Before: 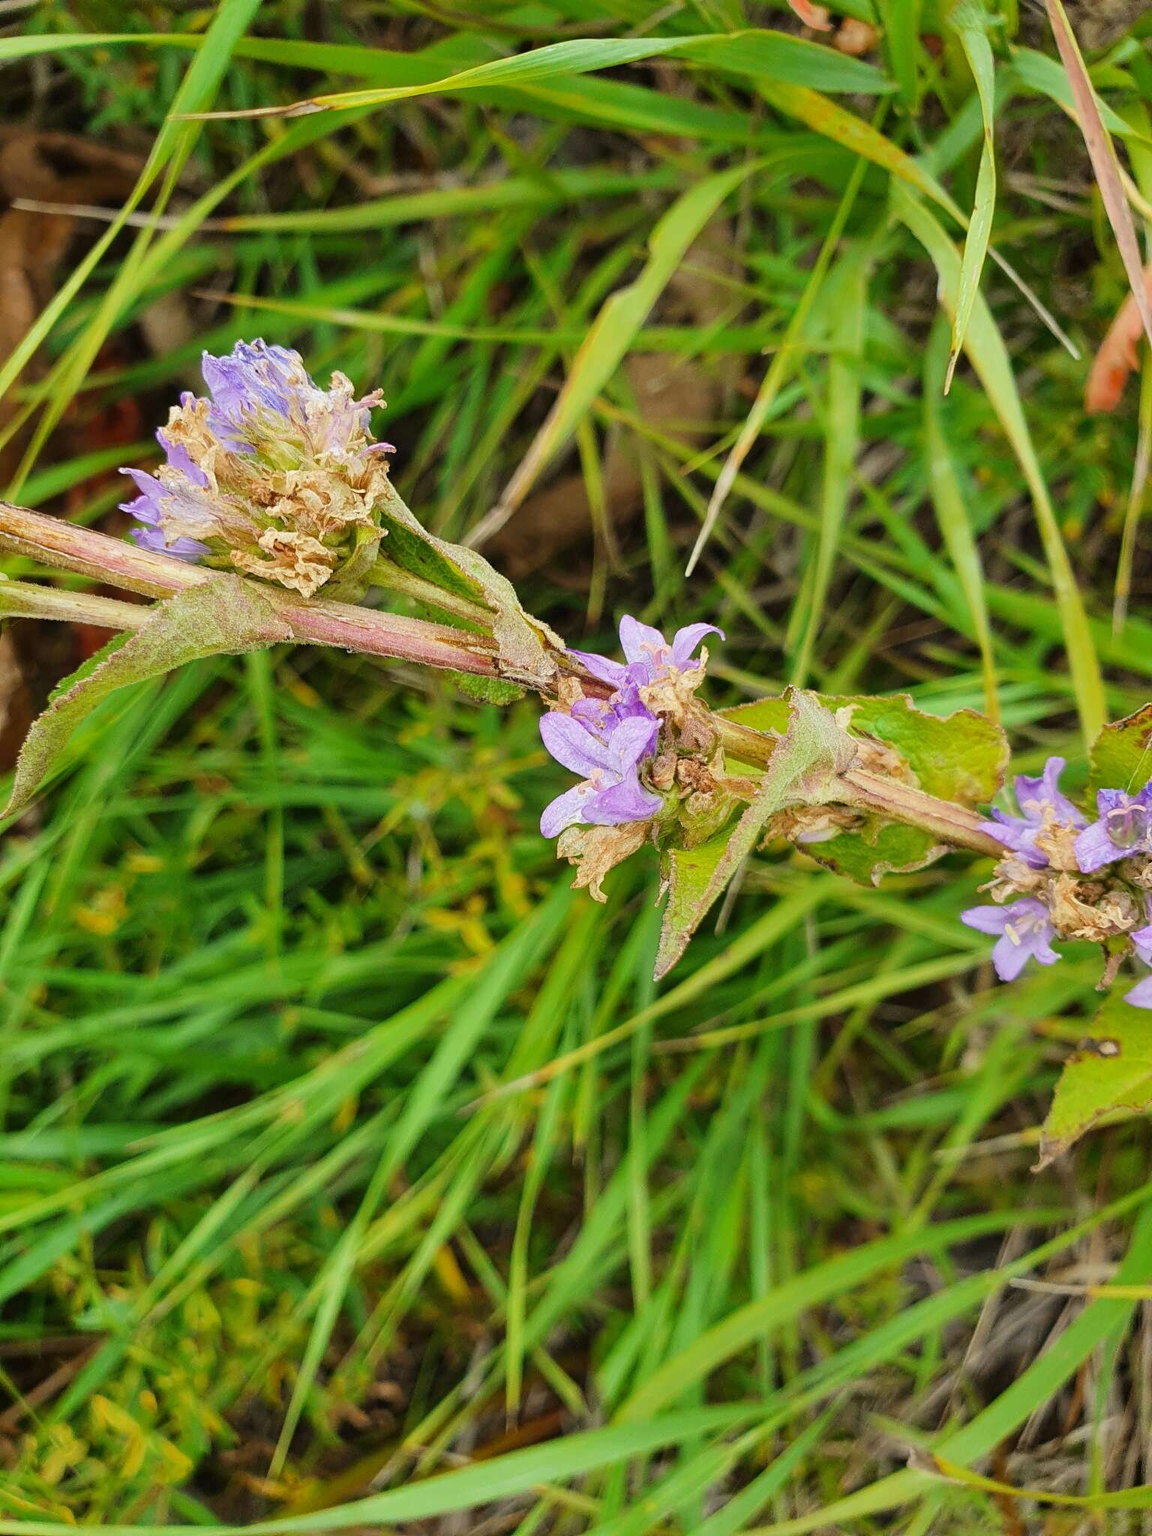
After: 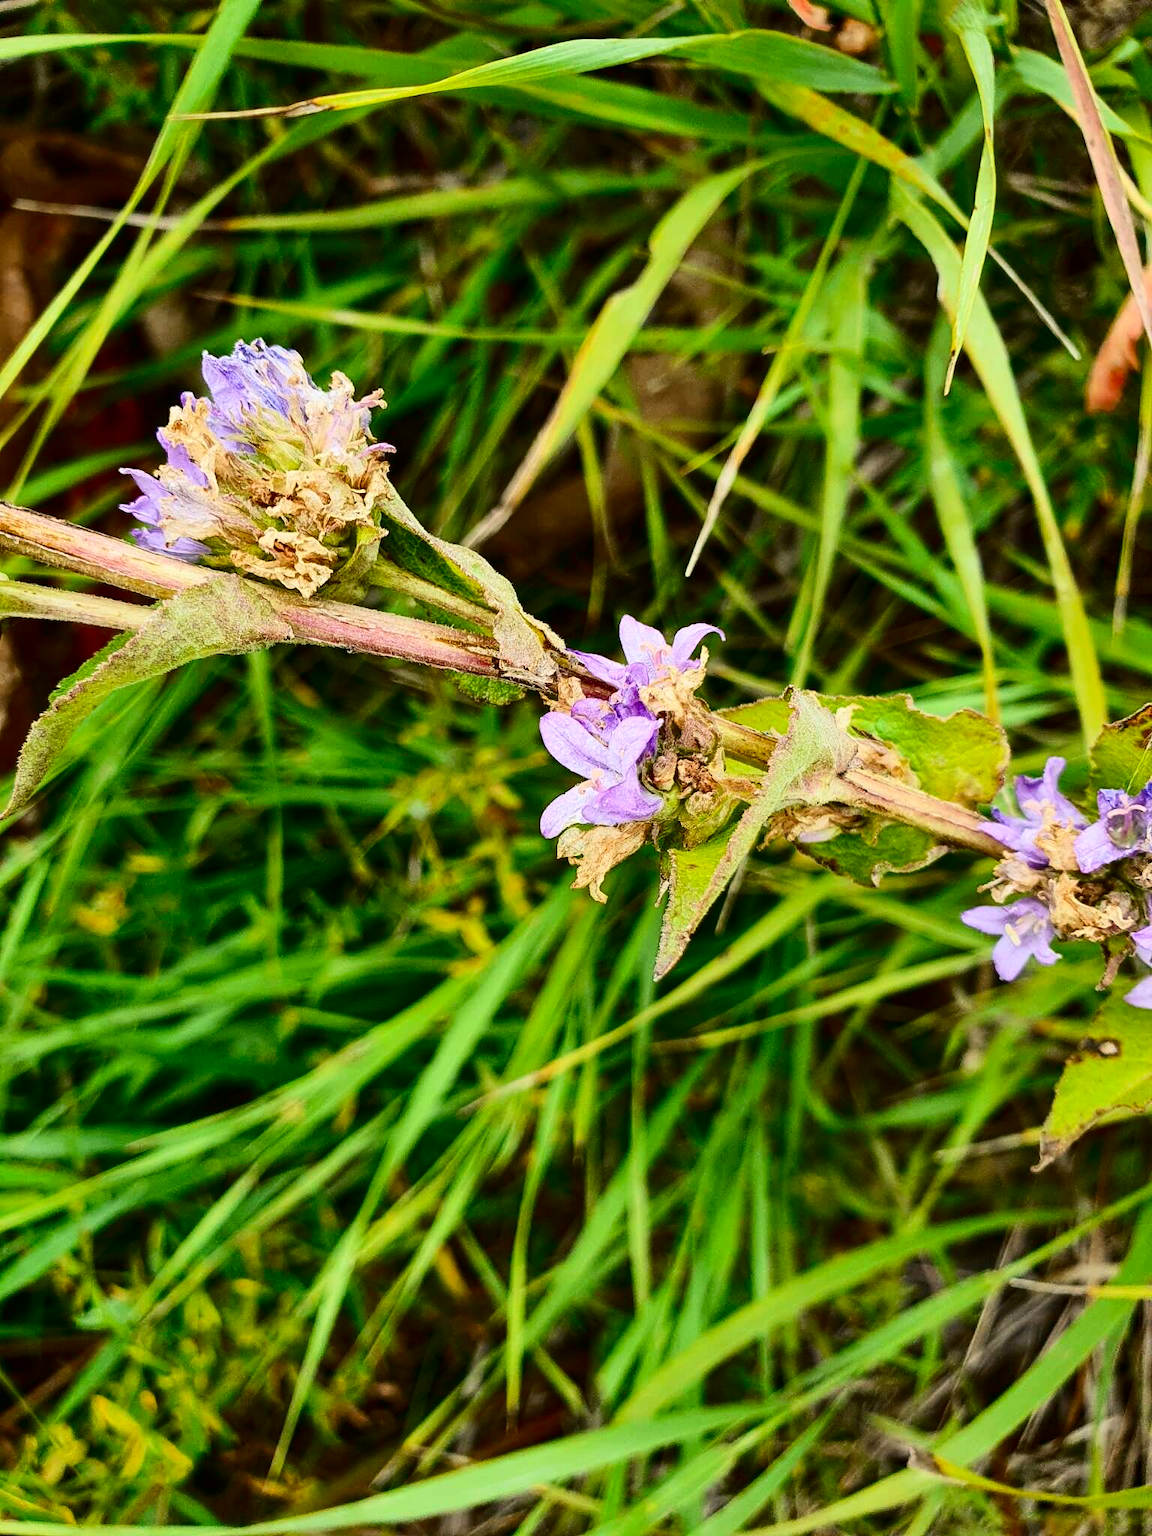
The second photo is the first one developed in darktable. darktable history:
contrast brightness saturation: contrast 0.331, brightness -0.07, saturation 0.171
